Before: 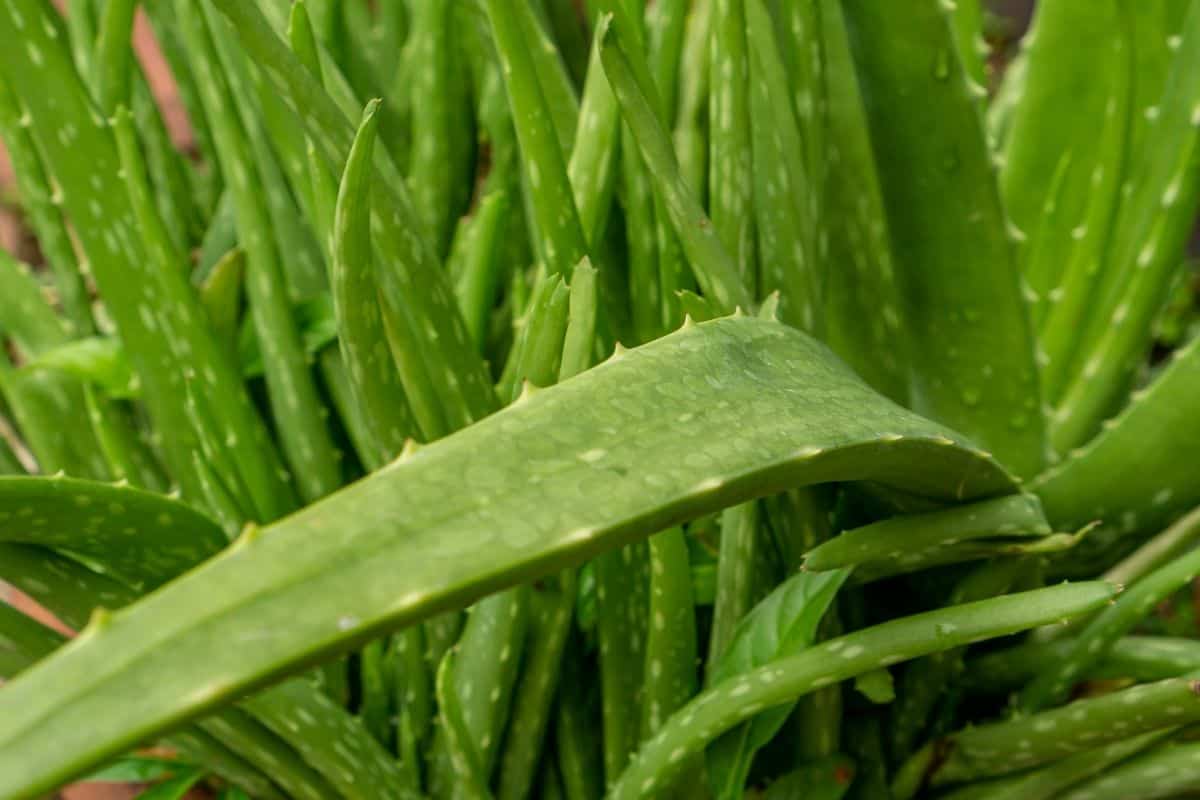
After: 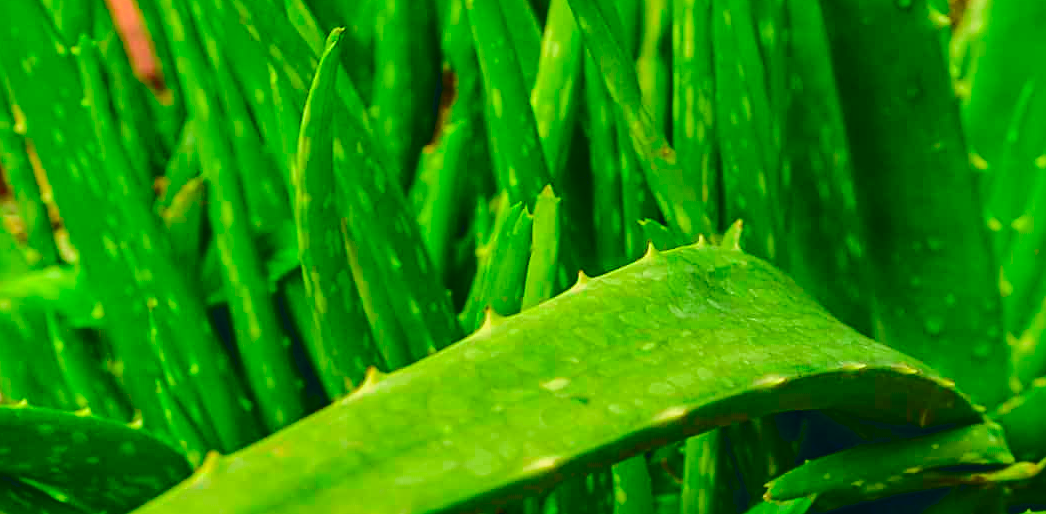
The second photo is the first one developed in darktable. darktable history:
crop: left 3.143%, top 8.971%, right 9.655%, bottom 26.752%
sharpen: on, module defaults
tone curve: curves: ch0 [(0, 0.015) (0.084, 0.074) (0.162, 0.165) (0.304, 0.382) (0.466, 0.576) (0.654, 0.741) (0.848, 0.906) (0.984, 0.963)]; ch1 [(0, 0) (0.34, 0.235) (0.46, 0.46) (0.515, 0.502) (0.553, 0.567) (0.764, 0.815) (1, 1)]; ch2 [(0, 0) (0.44, 0.458) (0.479, 0.492) (0.524, 0.507) (0.547, 0.579) (0.673, 0.712) (1, 1)], color space Lab, independent channels, preserve colors none
levels: levels [0, 0.445, 1]
color balance rgb: shadows lift › luminance -21.625%, shadows lift › chroma 8.938%, shadows lift › hue 283.22°, global offset › chroma 0.063%, global offset › hue 254.13°, linear chroma grading › global chroma 0.663%, perceptual saturation grading › global saturation 30.207%
contrast brightness saturation: brightness -0.21, saturation 0.082
shadows and highlights: radius 106.32, shadows 44.84, highlights -67.53, highlights color adjustment 39.08%, low approximation 0.01, soften with gaussian
